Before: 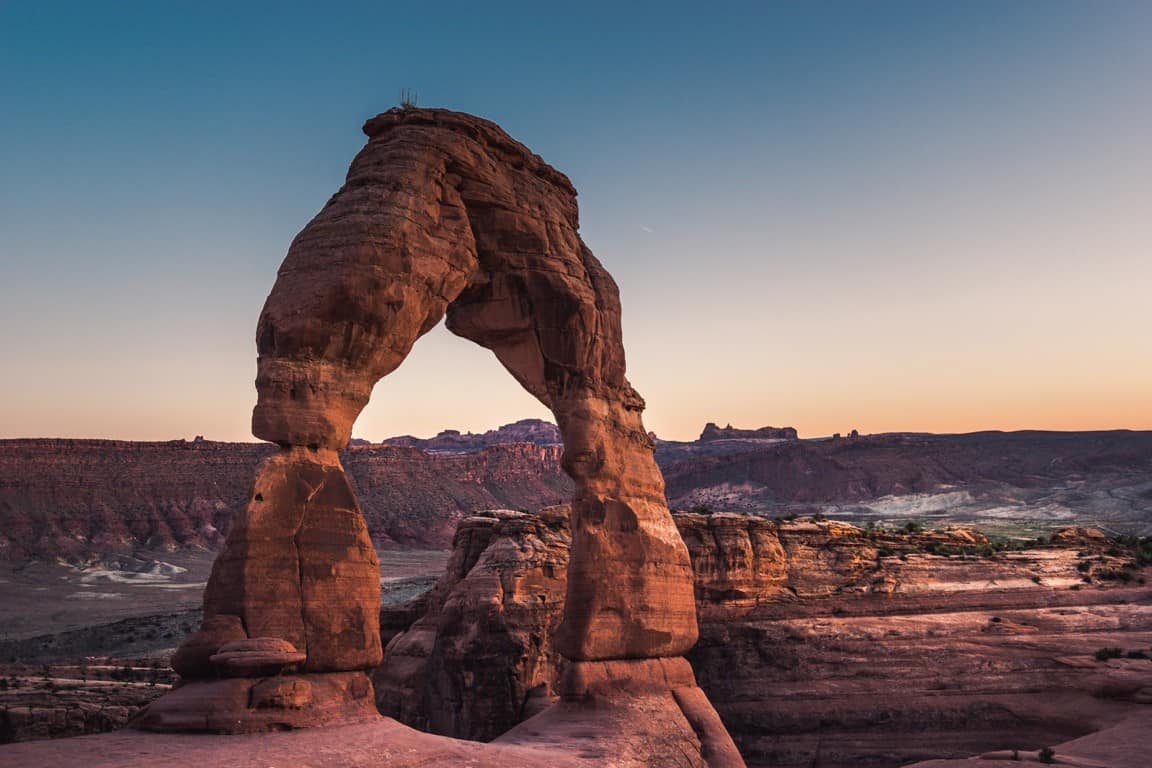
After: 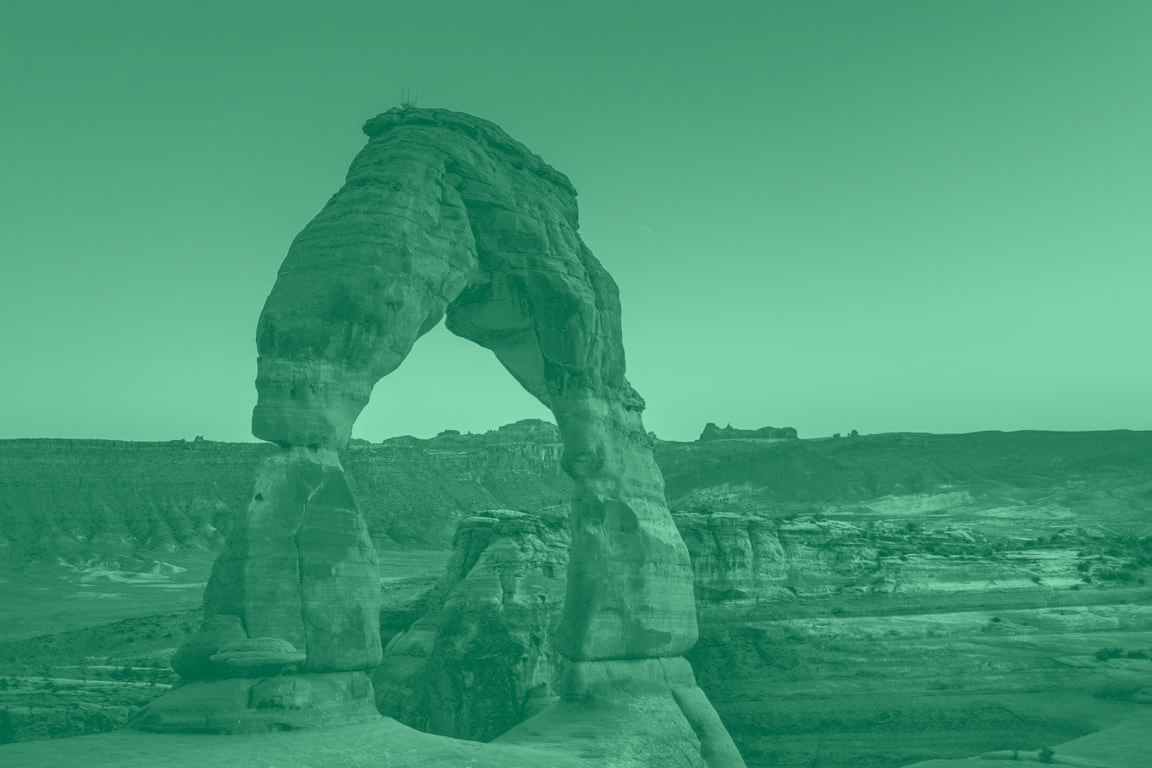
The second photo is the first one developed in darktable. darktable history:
shadows and highlights: shadows 25, highlights -25
colorize: hue 147.6°, saturation 65%, lightness 21.64%
